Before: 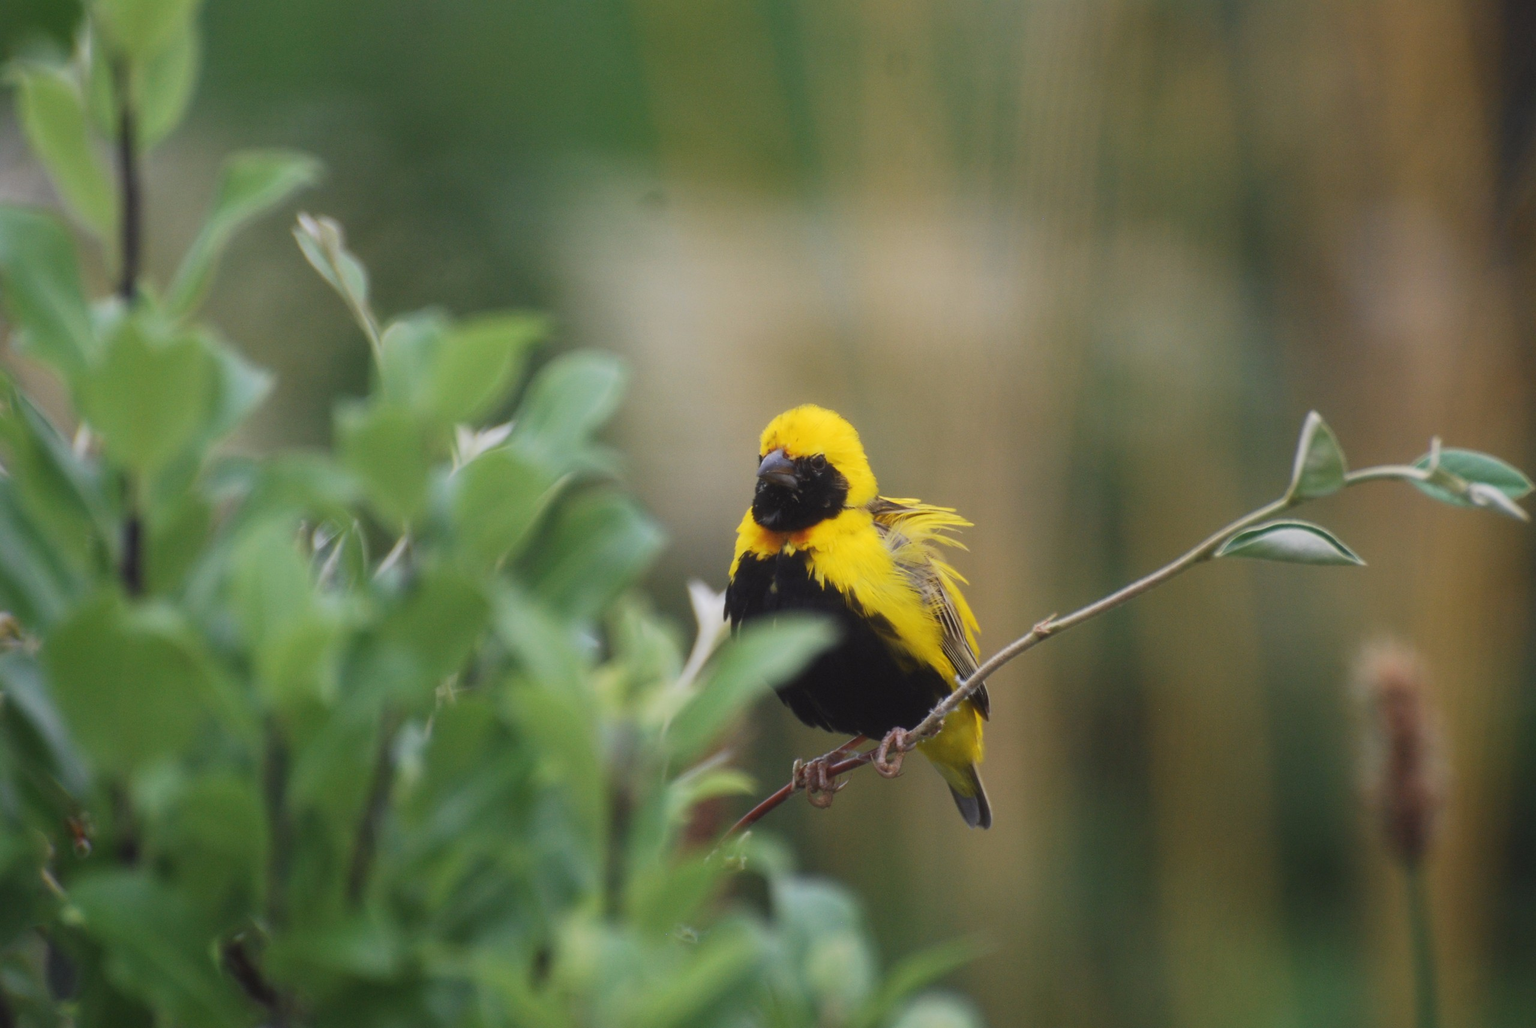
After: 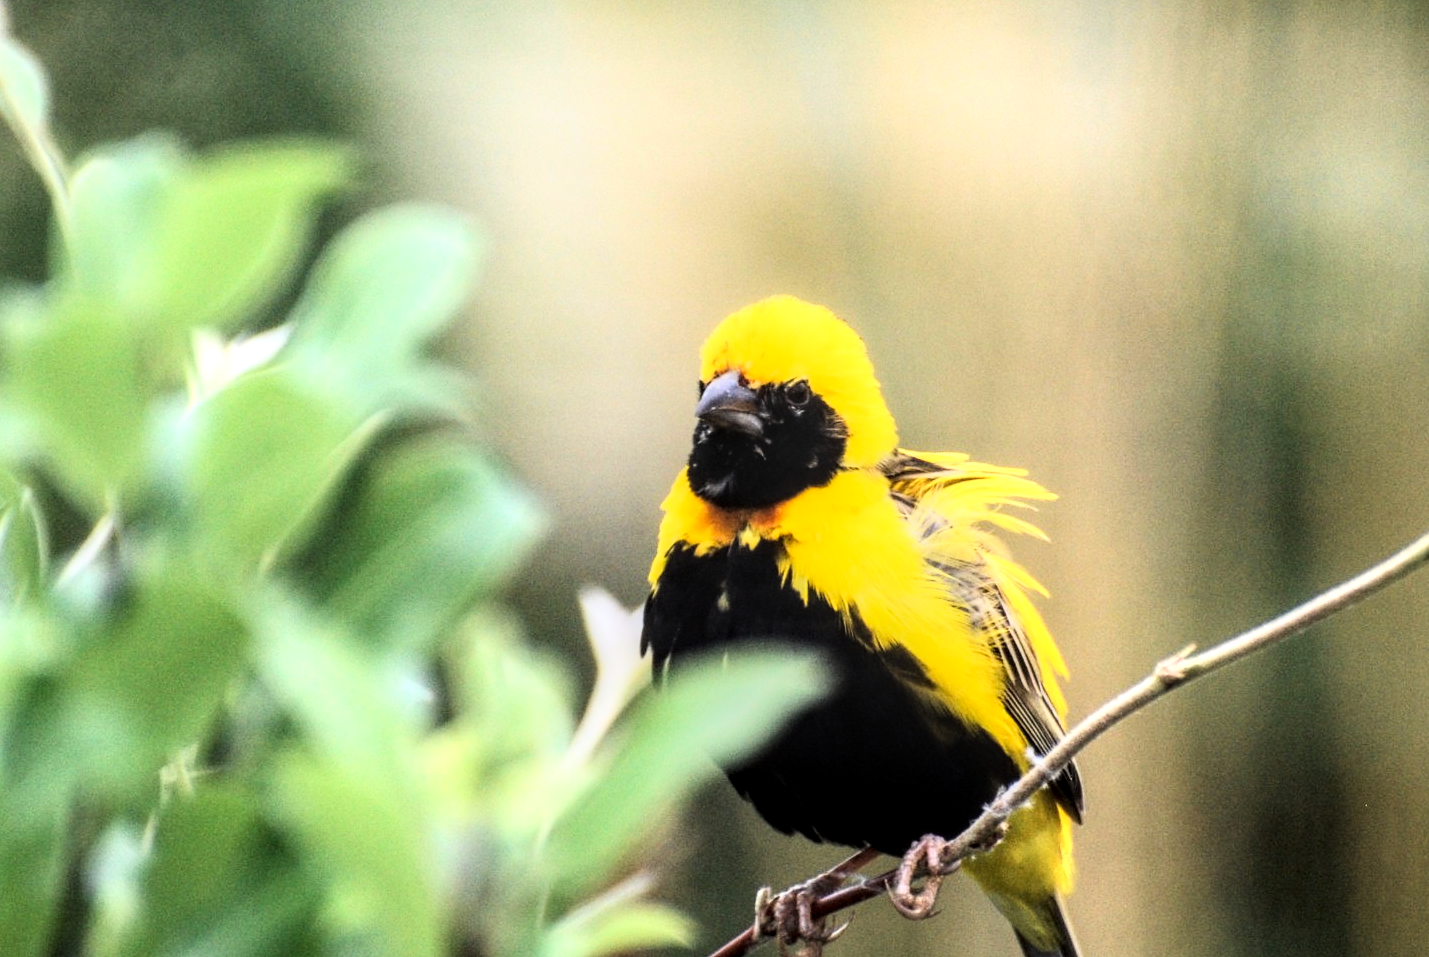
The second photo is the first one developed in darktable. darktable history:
crop and rotate: left 22.13%, top 22.054%, right 22.026%, bottom 22.102%
local contrast: highlights 25%, detail 150%
rgb curve: curves: ch0 [(0, 0) (0.21, 0.15) (0.24, 0.21) (0.5, 0.75) (0.75, 0.96) (0.89, 0.99) (1, 1)]; ch1 [(0, 0.02) (0.21, 0.13) (0.25, 0.2) (0.5, 0.67) (0.75, 0.9) (0.89, 0.97) (1, 1)]; ch2 [(0, 0.02) (0.21, 0.13) (0.25, 0.2) (0.5, 0.67) (0.75, 0.9) (0.89, 0.97) (1, 1)], compensate middle gray true
